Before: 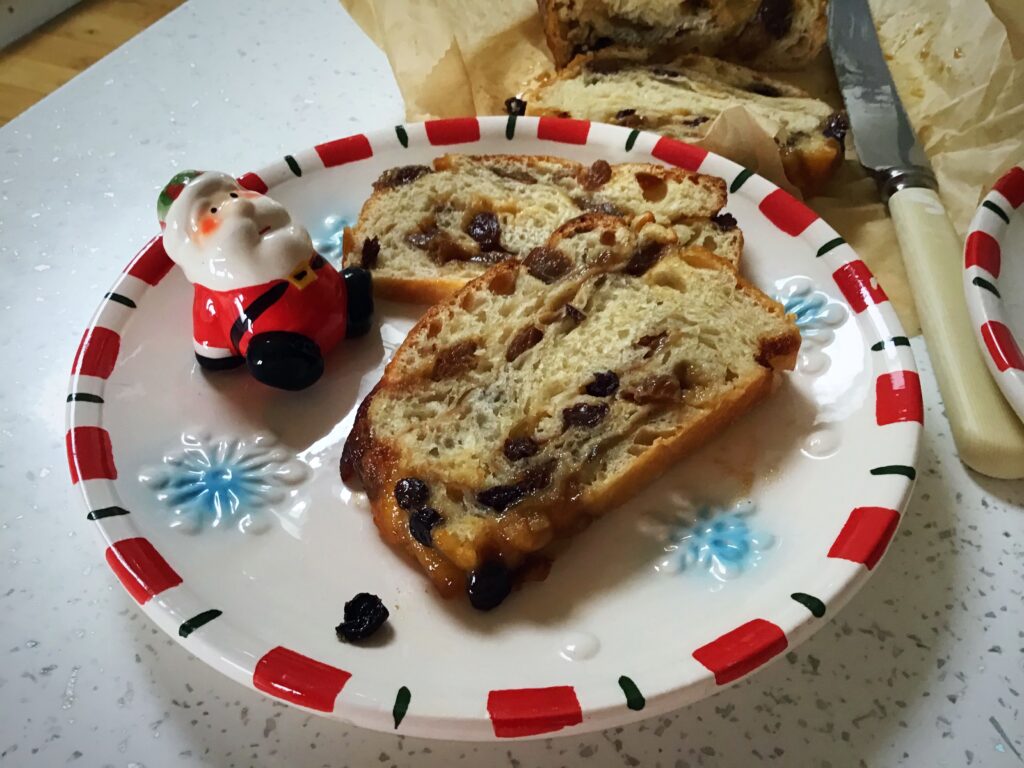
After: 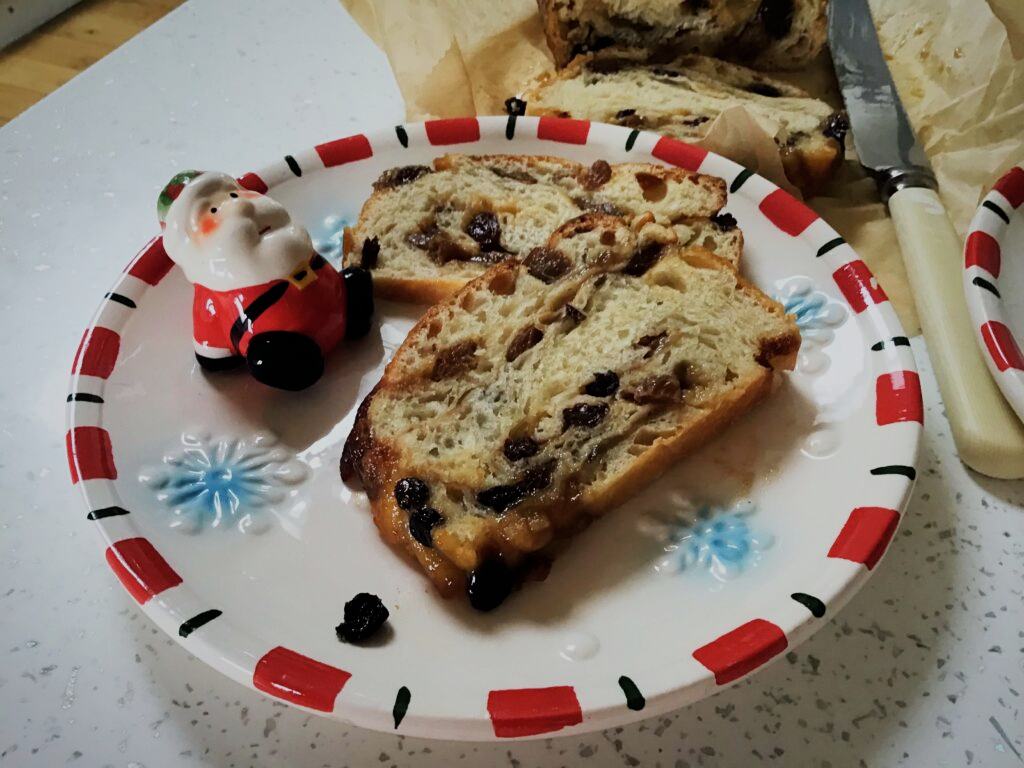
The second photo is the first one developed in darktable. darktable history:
contrast brightness saturation: contrast 0.006, saturation -0.052
filmic rgb: black relative exposure -7.65 EV, white relative exposure 4.56 EV, hardness 3.61, contrast 1.049
